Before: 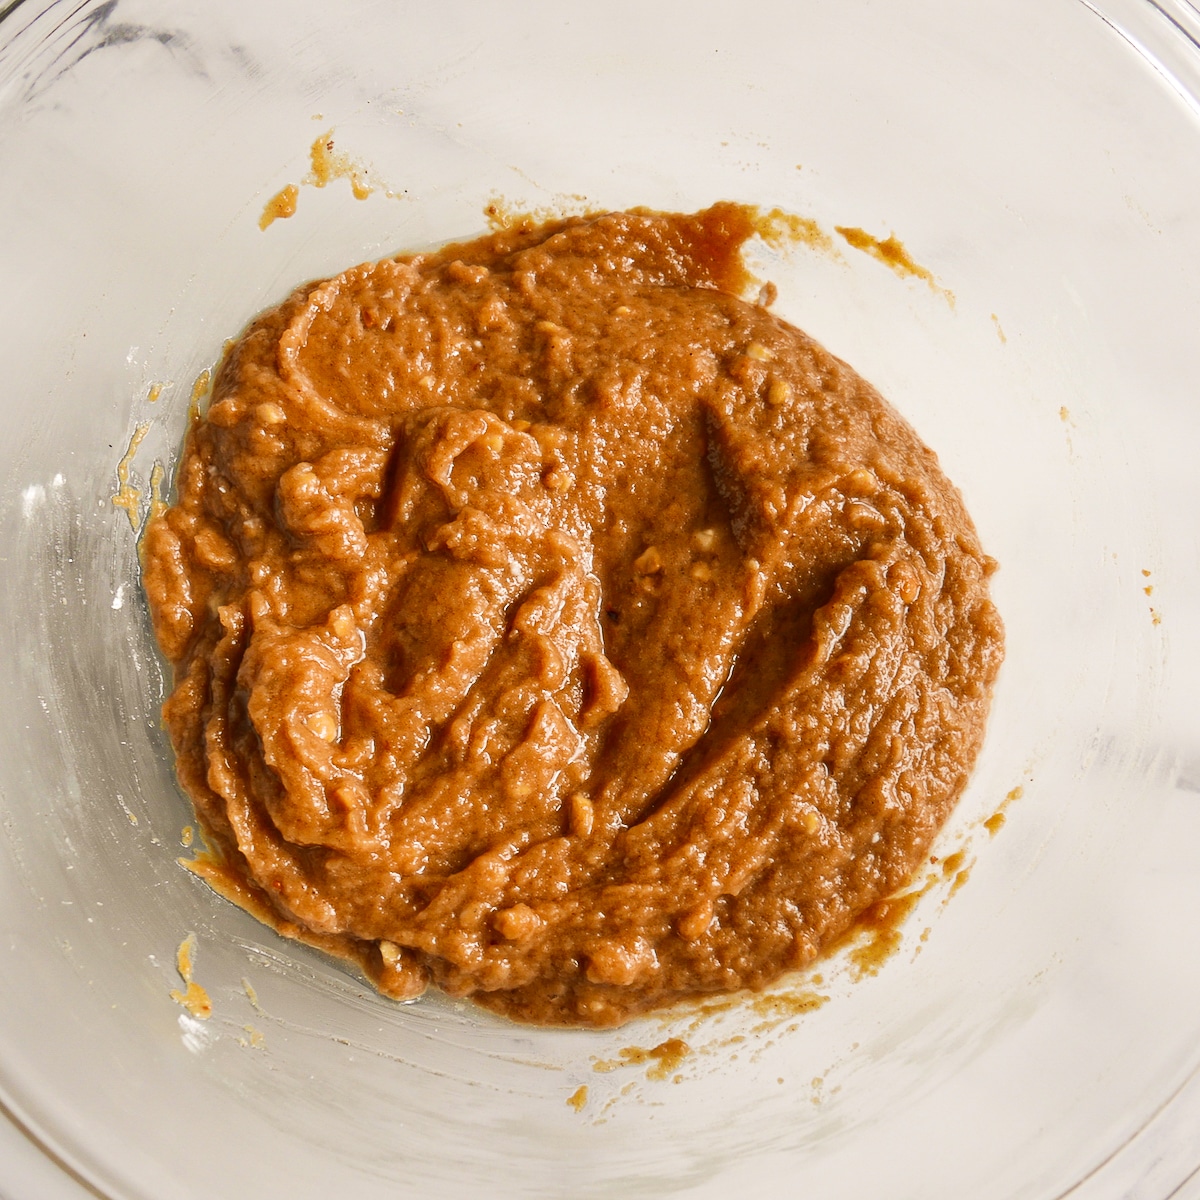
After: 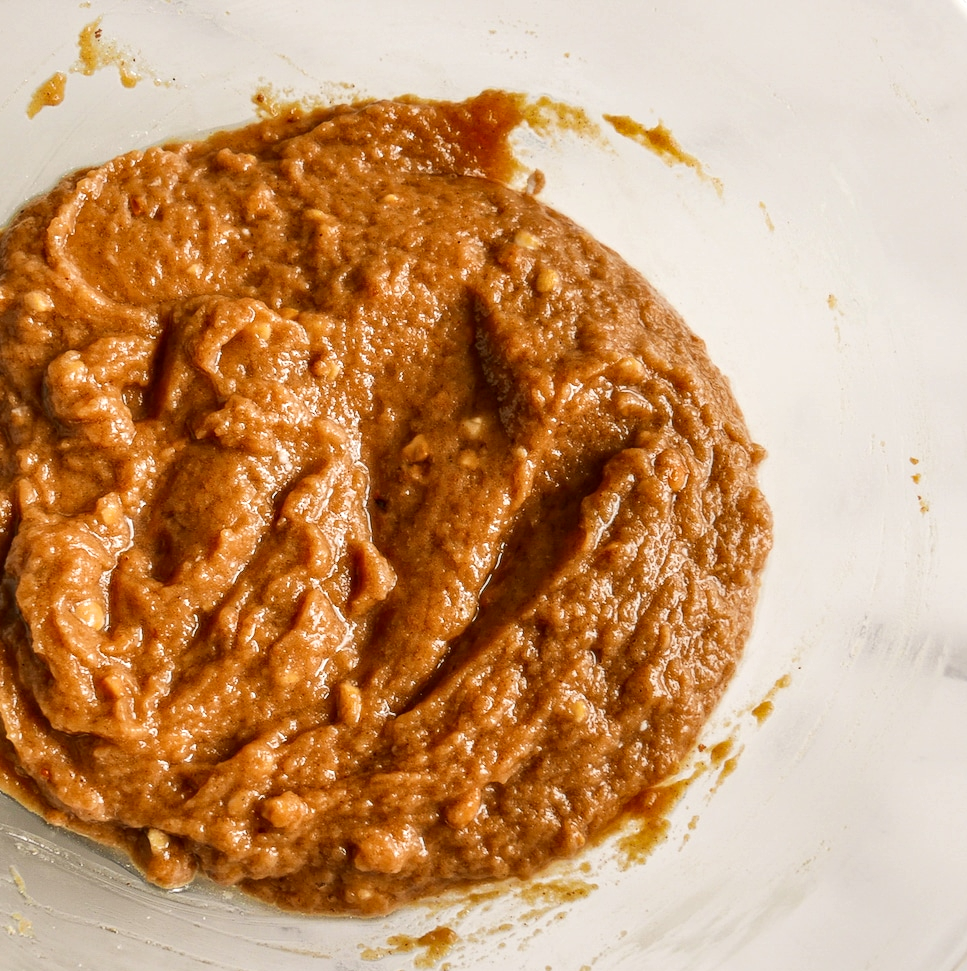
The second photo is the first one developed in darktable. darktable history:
local contrast: on, module defaults
crop: left 19.34%, top 9.384%, right 0%, bottom 9.642%
